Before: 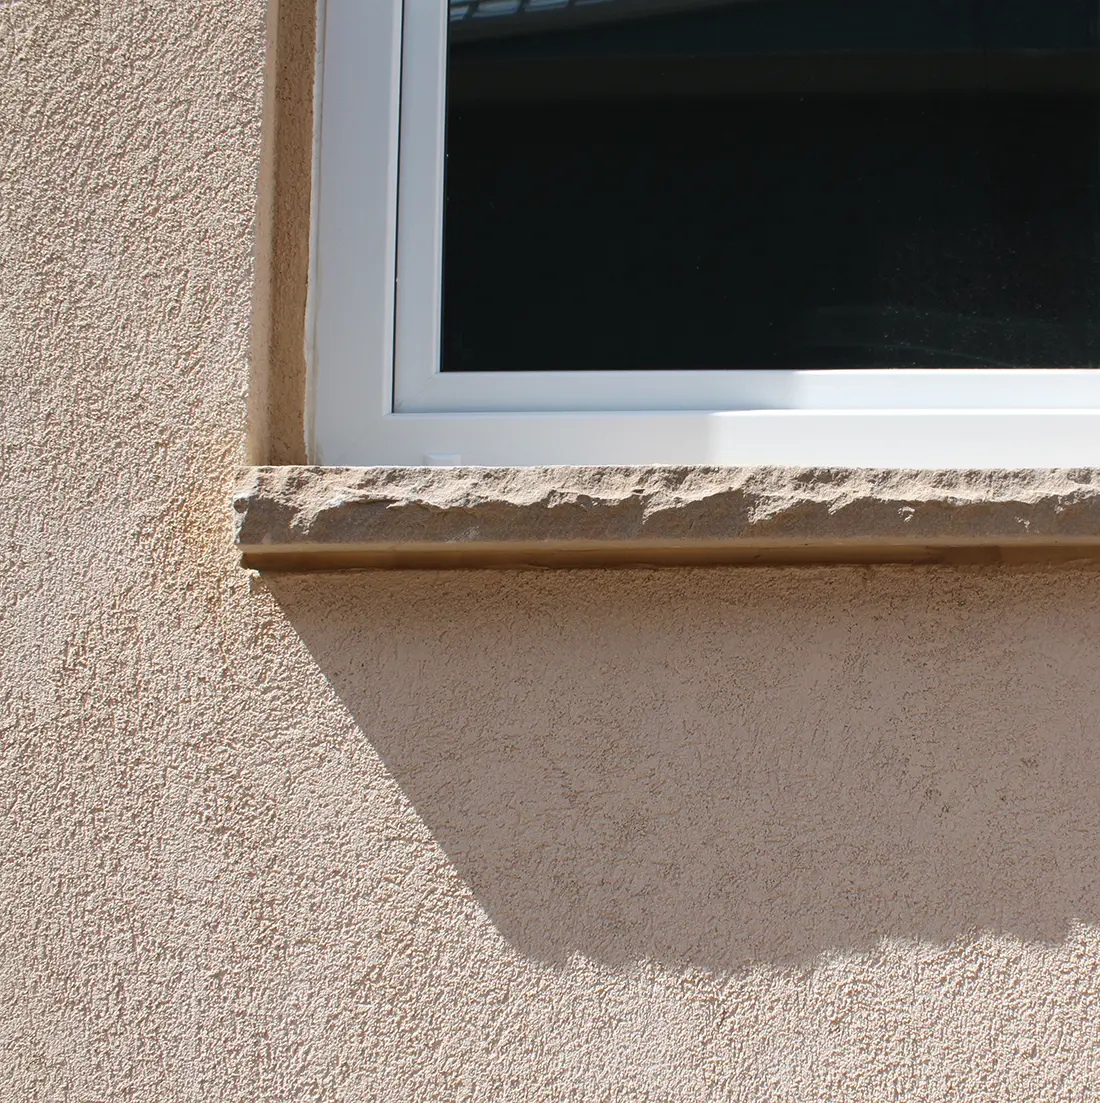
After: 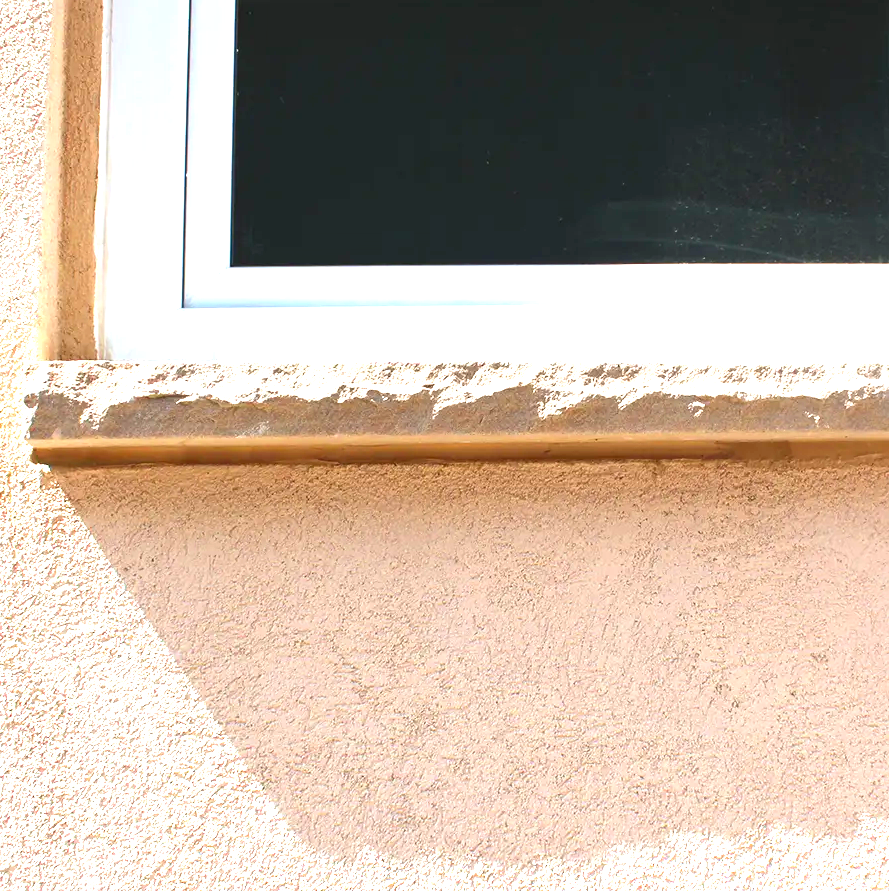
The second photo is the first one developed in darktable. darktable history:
crop: left 19.159%, top 9.58%, bottom 9.58%
color zones: curves: ch0 [(0, 0.613) (0.01, 0.613) (0.245, 0.448) (0.498, 0.529) (0.642, 0.665) (0.879, 0.777) (0.99, 0.613)]; ch1 [(0, 0) (0.143, 0) (0.286, 0) (0.429, 0) (0.571, 0) (0.714, 0) (0.857, 0)], mix -121.96%
exposure: black level correction 0, exposure 1.741 EV, compensate exposure bias true, compensate highlight preservation false
contrast equalizer: octaves 7, y [[0.6 ×6], [0.55 ×6], [0 ×6], [0 ×6], [0 ×6]], mix 0.15
